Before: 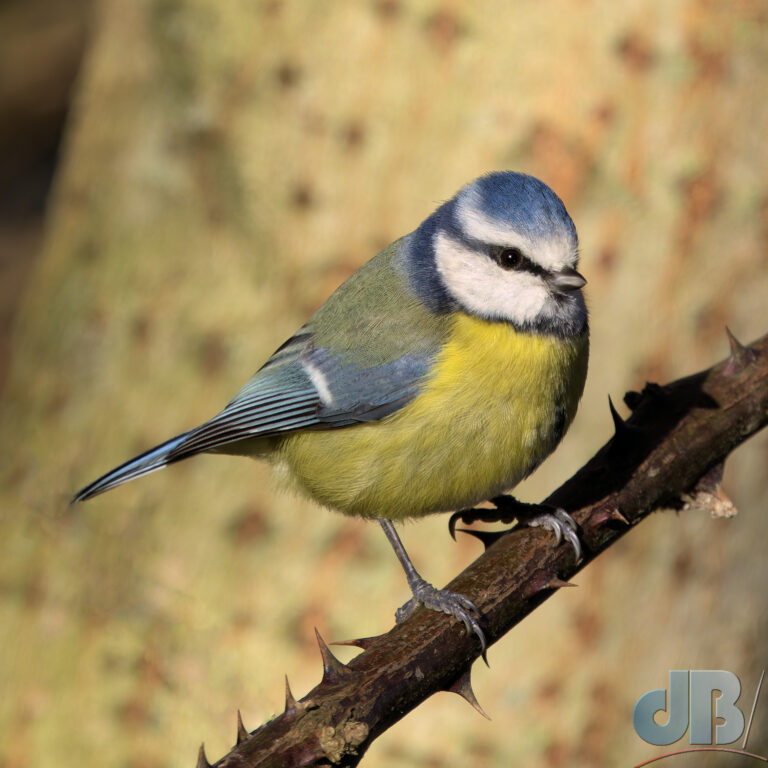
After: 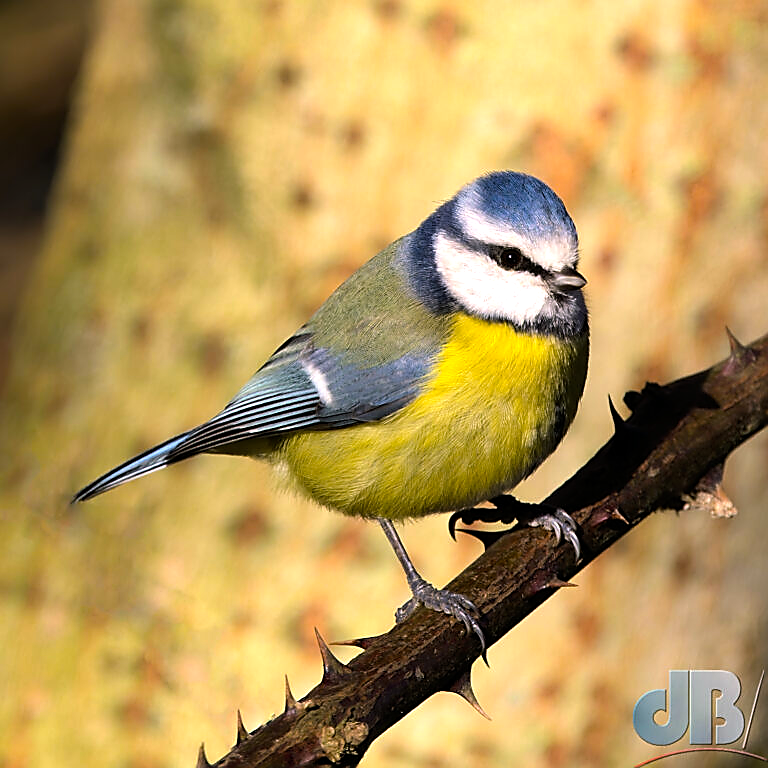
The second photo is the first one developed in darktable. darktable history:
tone equalizer: -8 EV -0.745 EV, -7 EV -0.695 EV, -6 EV -0.617 EV, -5 EV -0.386 EV, -3 EV 0.367 EV, -2 EV 0.6 EV, -1 EV 0.678 EV, +0 EV 0.741 EV, smoothing diameter 2.03%, edges refinement/feathering 20.62, mask exposure compensation -1.57 EV, filter diffusion 5
color balance rgb: highlights gain › chroma 1.521%, highlights gain › hue 306.85°, perceptual saturation grading › global saturation 29.965%
sharpen: radius 1.425, amount 1.25, threshold 0.74
